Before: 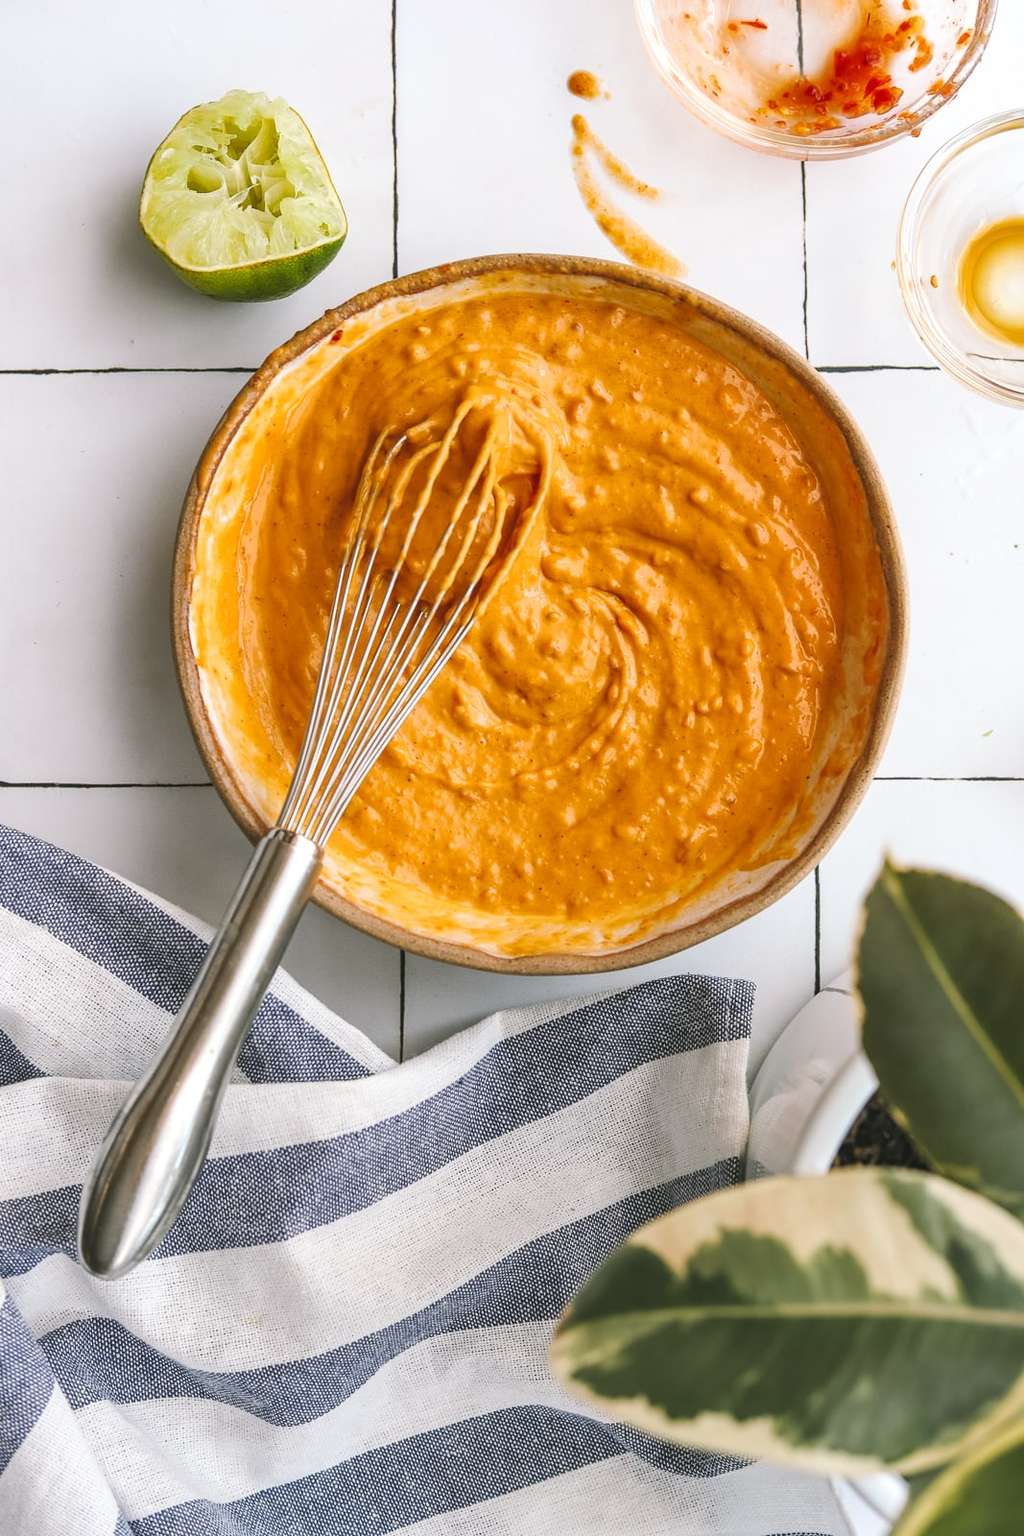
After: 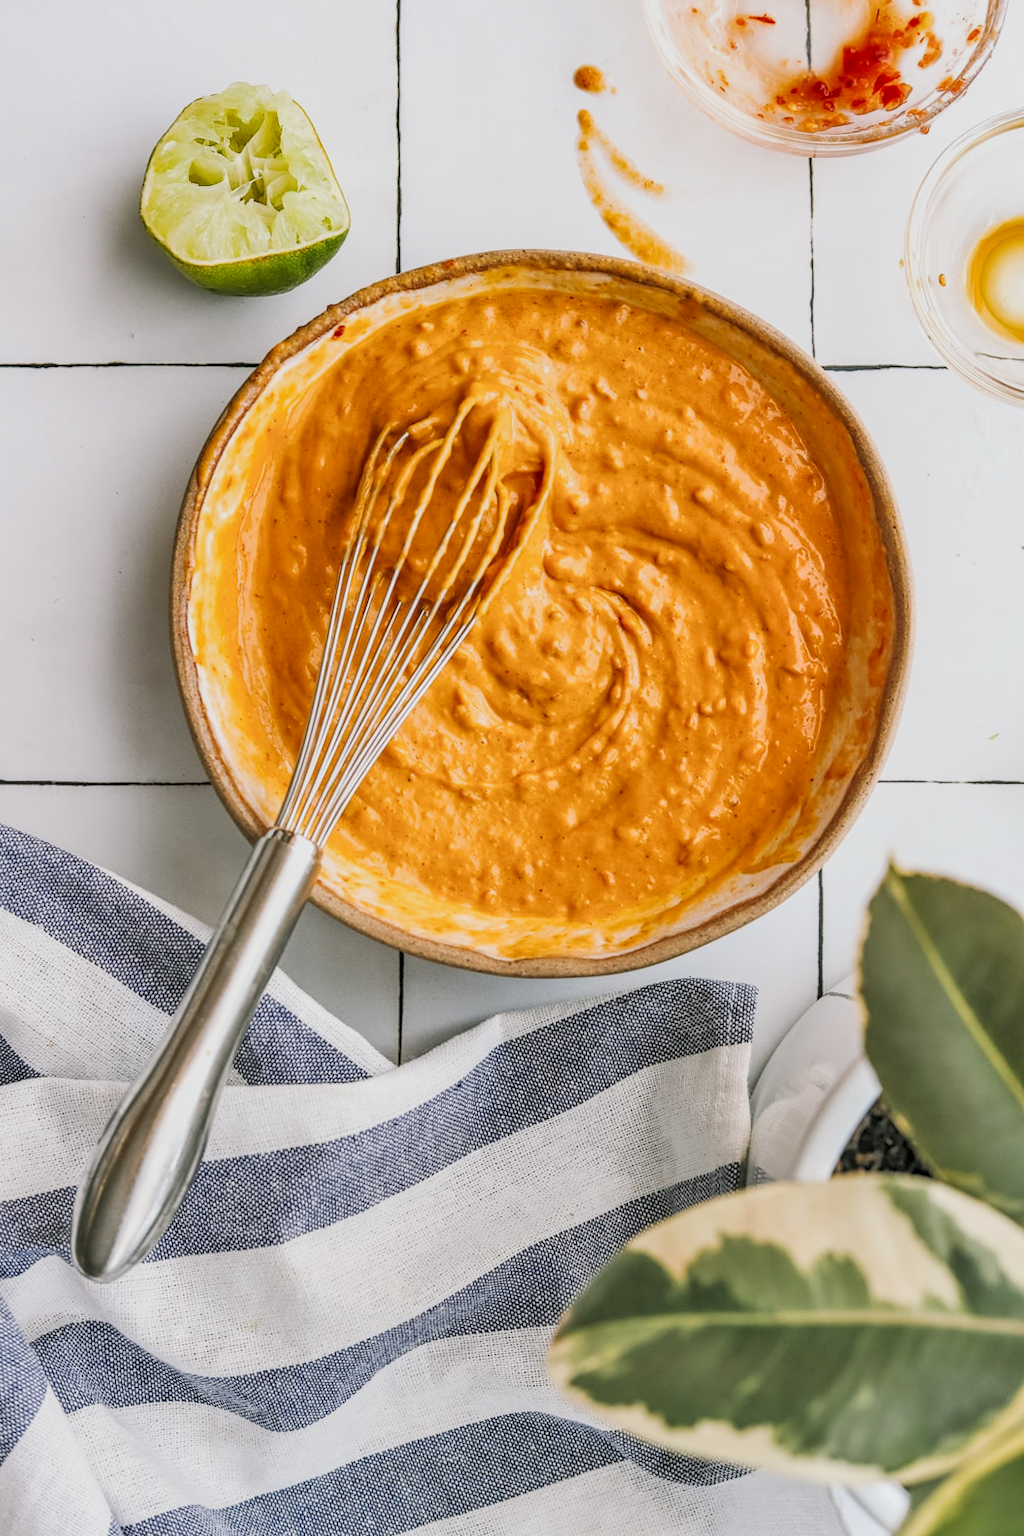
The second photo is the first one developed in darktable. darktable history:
tone equalizer: -7 EV 0.163 EV, -6 EV 0.604 EV, -5 EV 1.12 EV, -4 EV 1.35 EV, -3 EV 1.13 EV, -2 EV 0.6 EV, -1 EV 0.161 EV
filmic rgb: black relative exposure -5.11 EV, white relative exposure 3.97 EV, threshold 3.03 EV, hardness 2.9, contrast 1.201, highlights saturation mix -29.2%, enable highlight reconstruction true
crop and rotate: angle -0.348°
local contrast: on, module defaults
